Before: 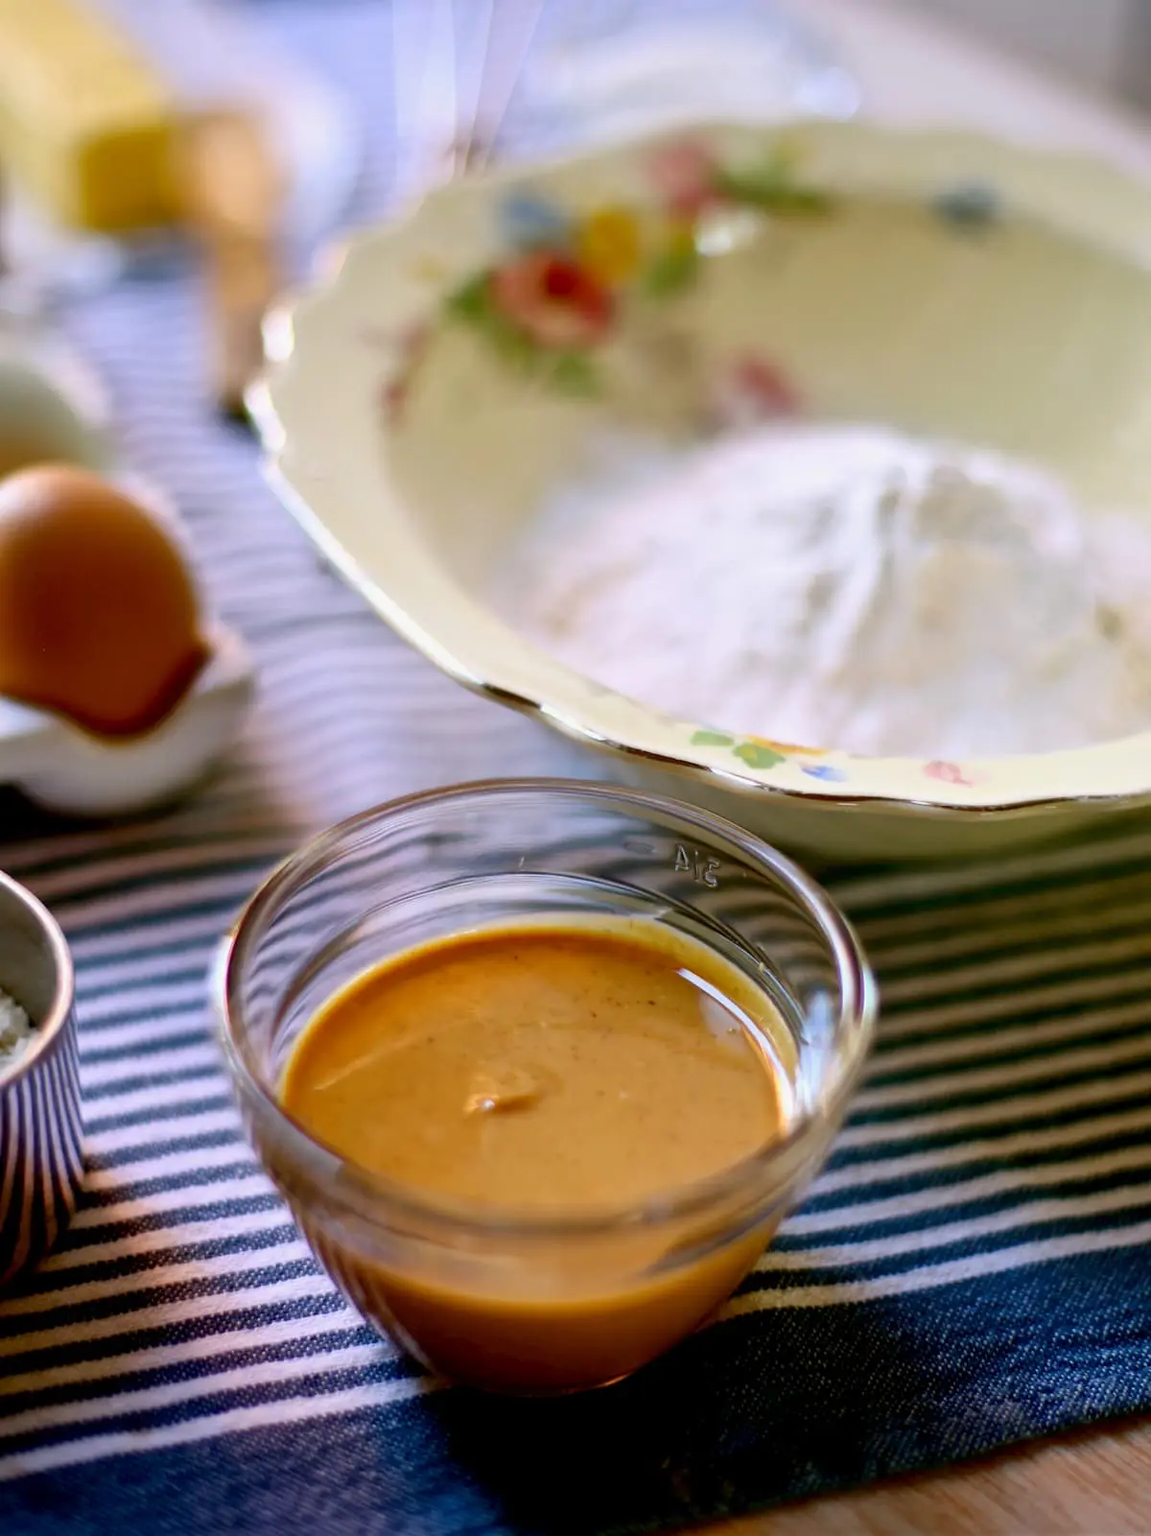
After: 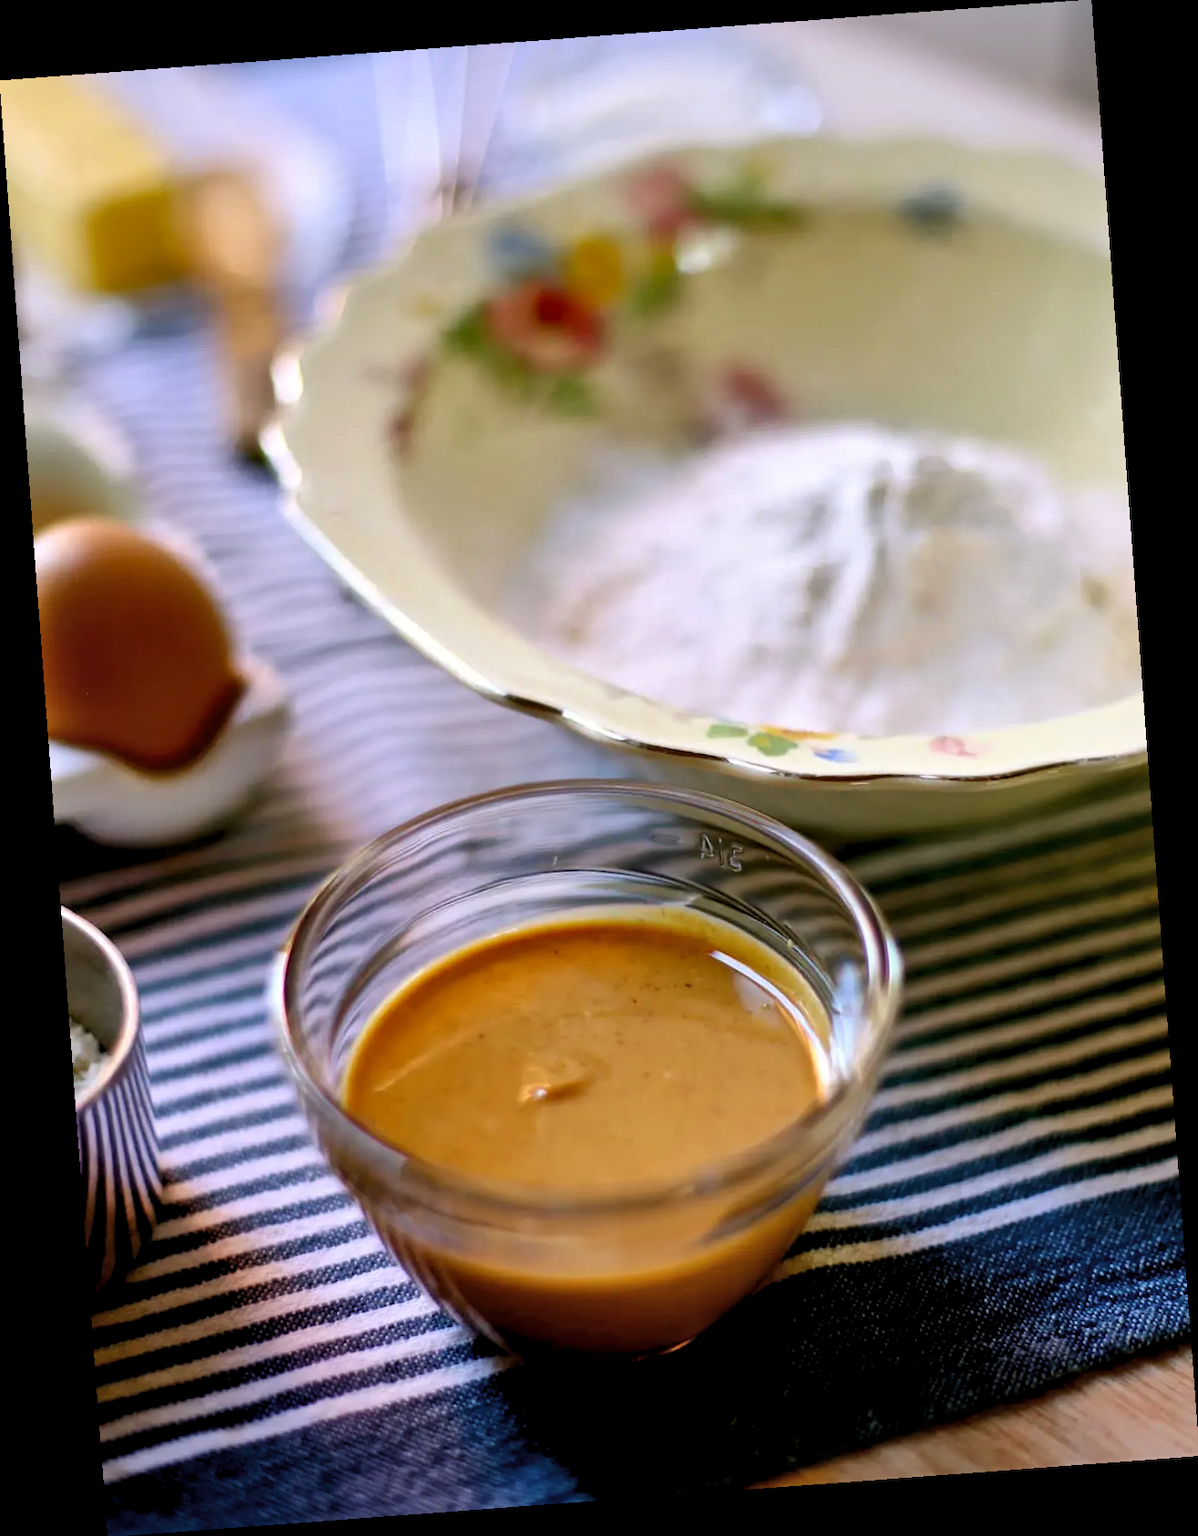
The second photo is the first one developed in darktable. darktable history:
levels: levels [0.031, 0.5, 0.969]
color balance: on, module defaults
rotate and perspective: rotation -4.25°, automatic cropping off
shadows and highlights: shadows 32.83, highlights -47.7, soften with gaussian
